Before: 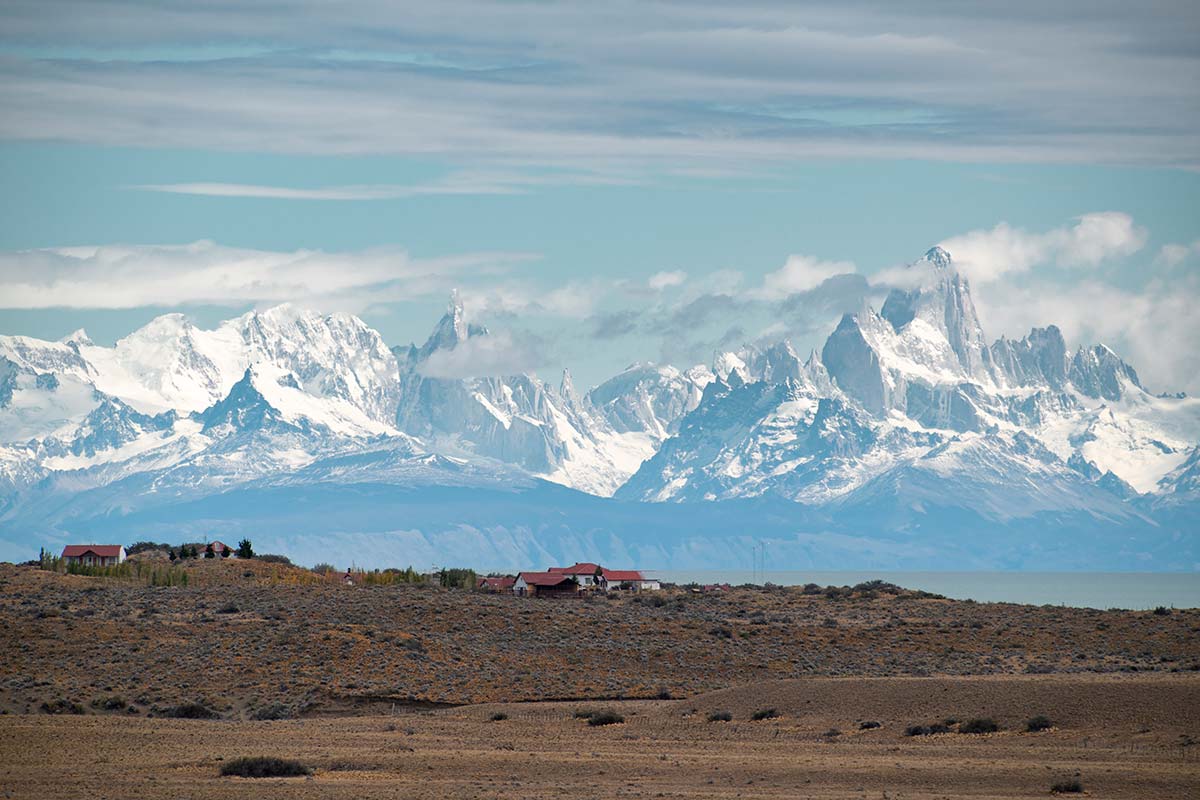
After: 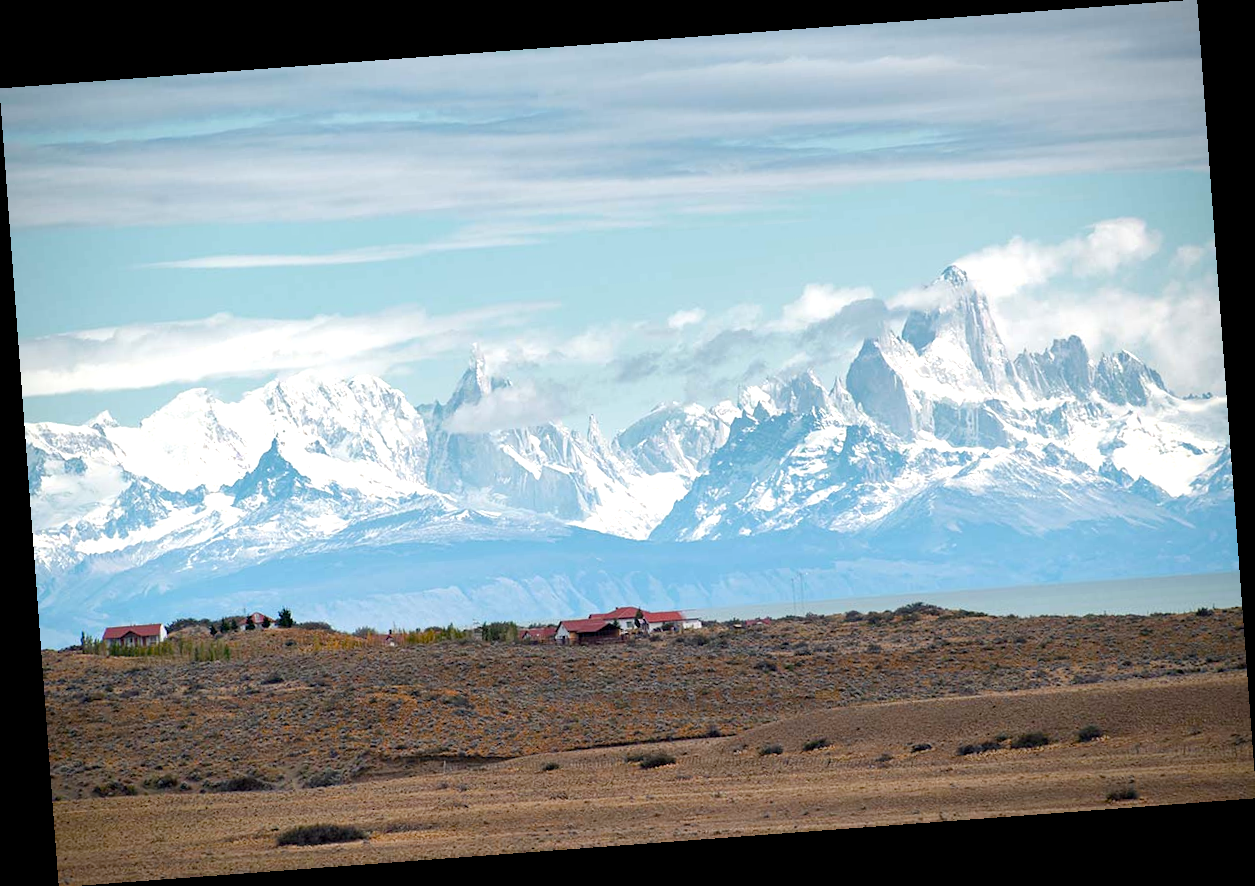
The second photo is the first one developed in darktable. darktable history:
color balance rgb: perceptual saturation grading › global saturation 20%, perceptual saturation grading › highlights -25%, perceptual saturation grading › shadows 25%
exposure: black level correction 0.001, exposure 0.5 EV, compensate exposure bias true, compensate highlight preservation false
color zones: curves: ch0 [(0, 0.613) (0.01, 0.613) (0.245, 0.448) (0.498, 0.529) (0.642, 0.665) (0.879, 0.777) (0.99, 0.613)]; ch1 [(0, 0) (0.143, 0) (0.286, 0) (0.429, 0) (0.571, 0) (0.714, 0) (0.857, 0)], mix -93.41%
rotate and perspective: rotation -4.25°, automatic cropping off
